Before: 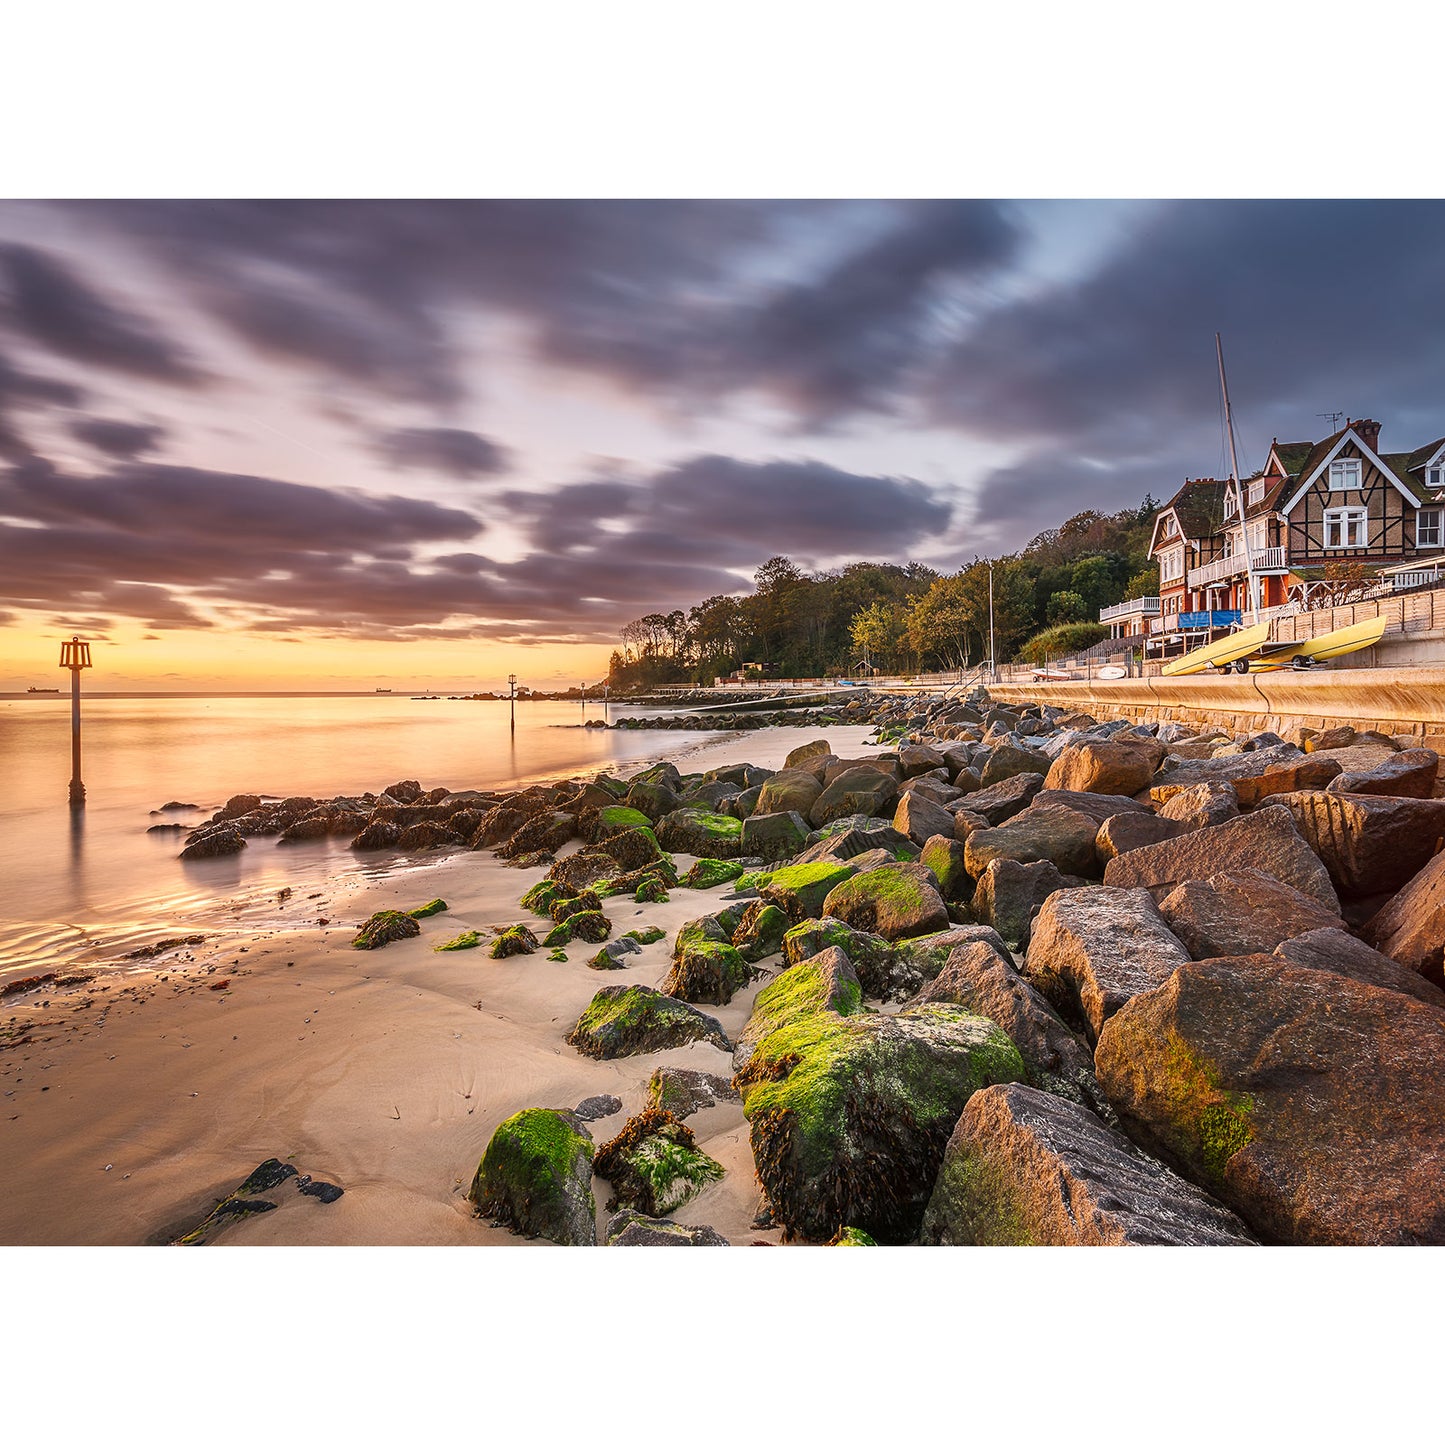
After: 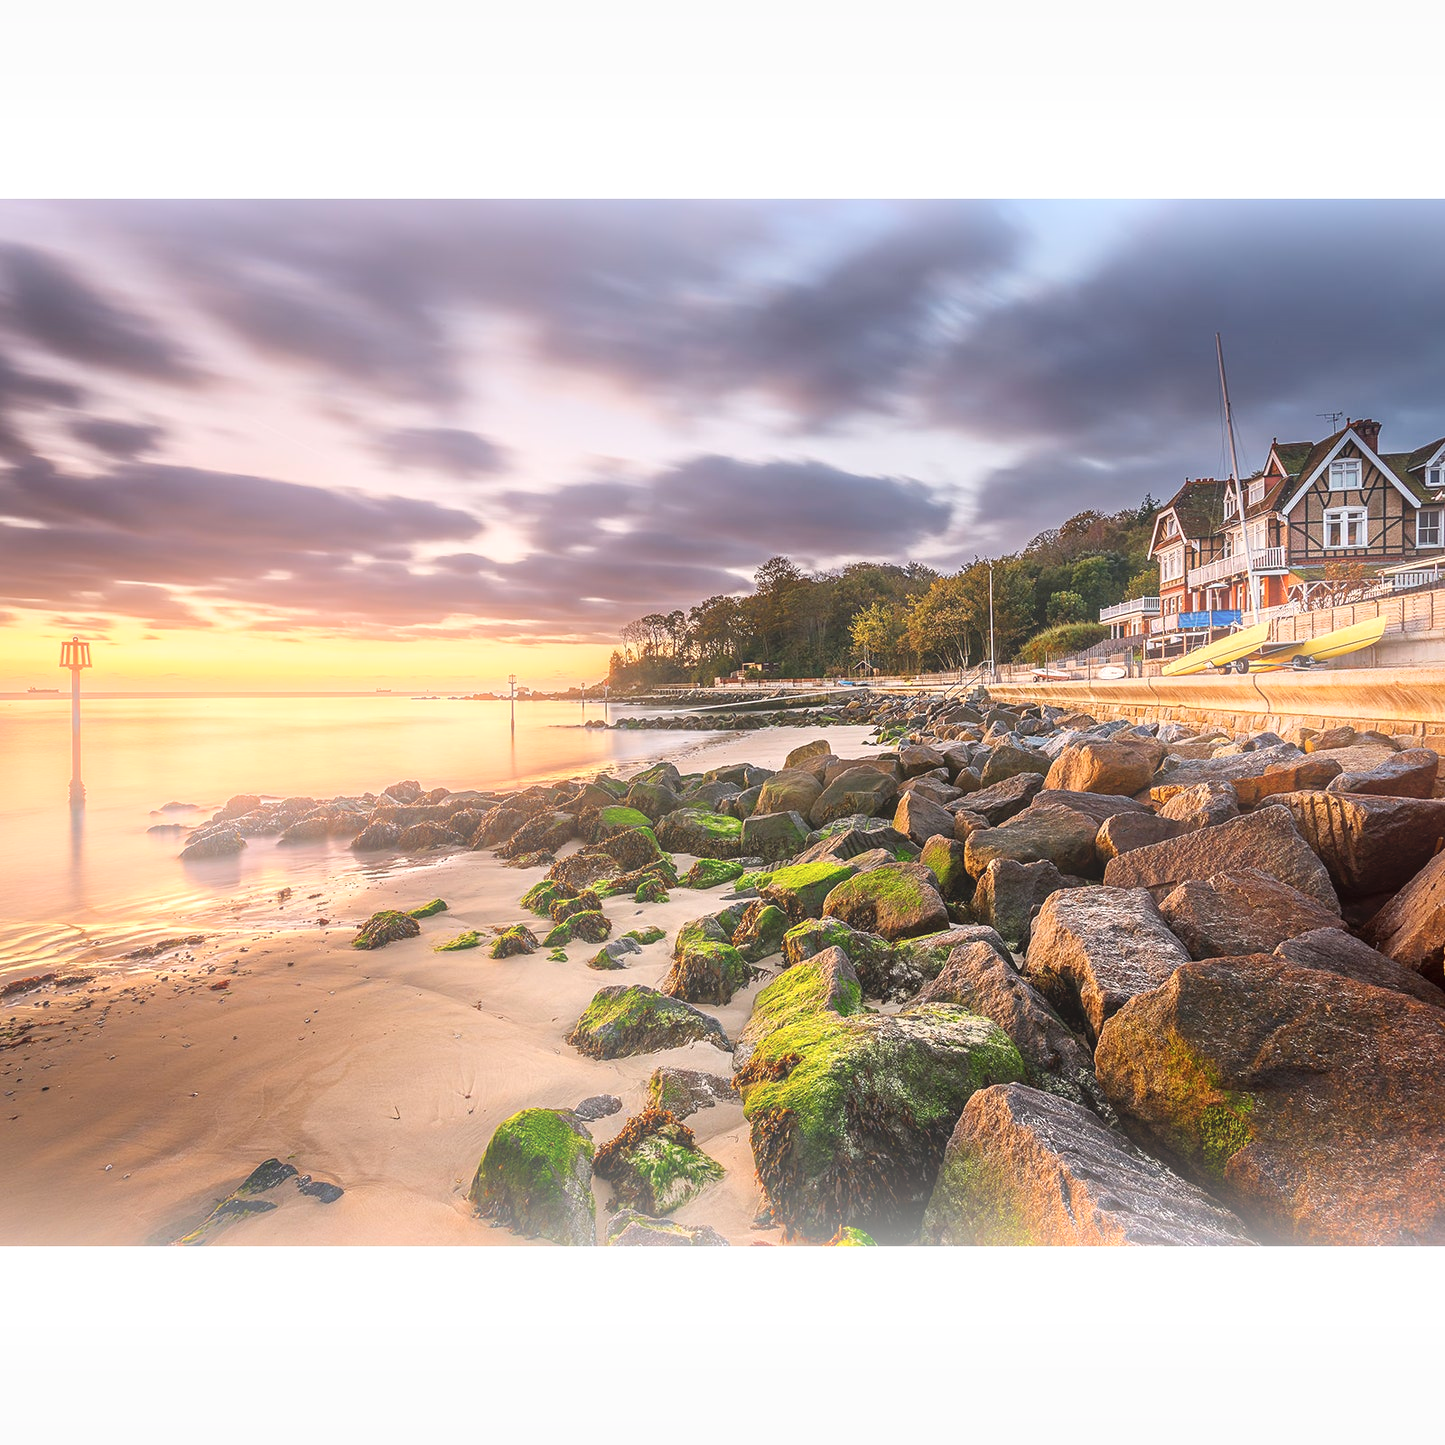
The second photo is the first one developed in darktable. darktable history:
bloom: on, module defaults
shadows and highlights: shadows -12.5, white point adjustment 4, highlights 28.33
